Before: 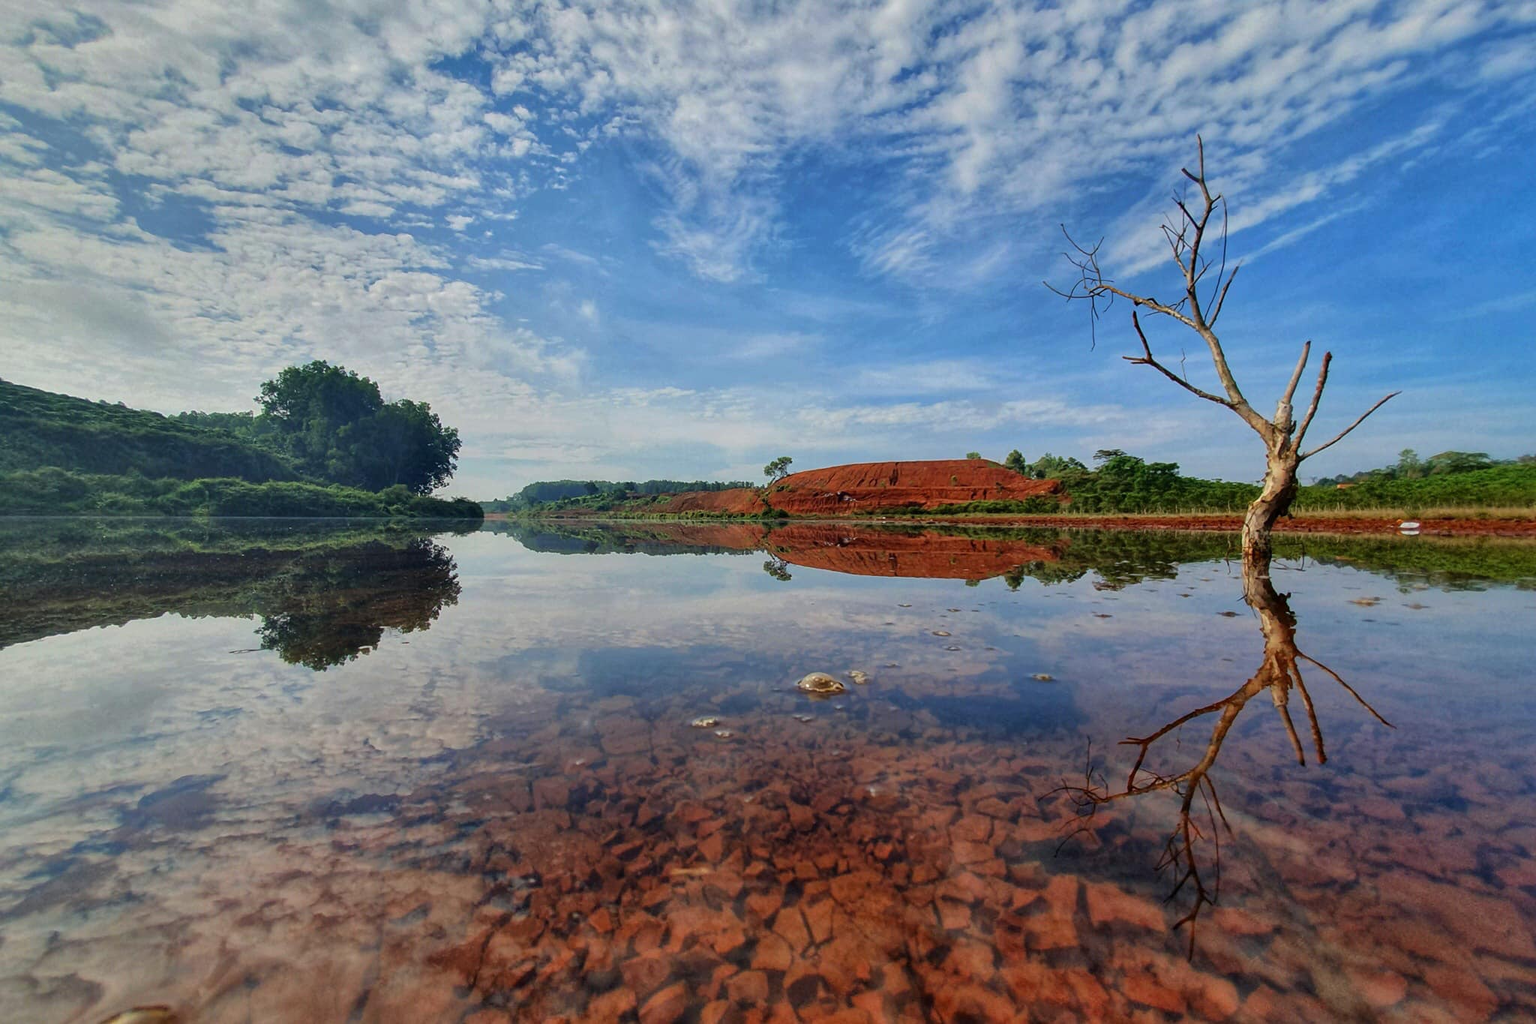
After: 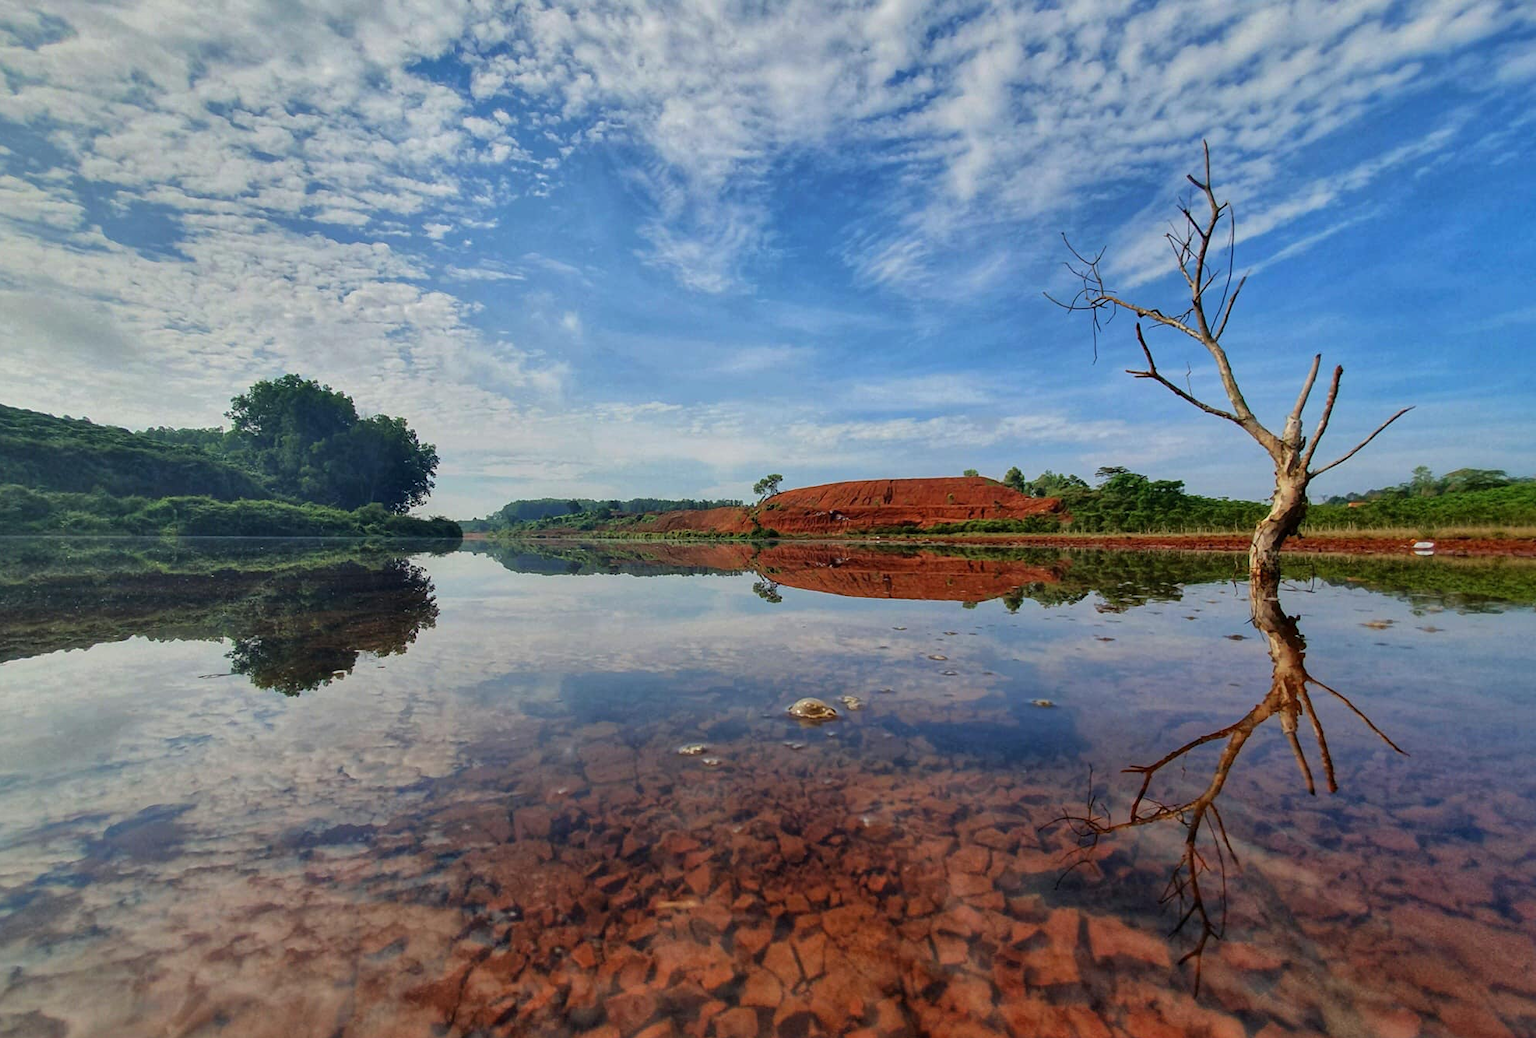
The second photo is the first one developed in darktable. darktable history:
tone equalizer: on, module defaults
crop and rotate: left 2.536%, right 1.107%, bottom 2.246%
